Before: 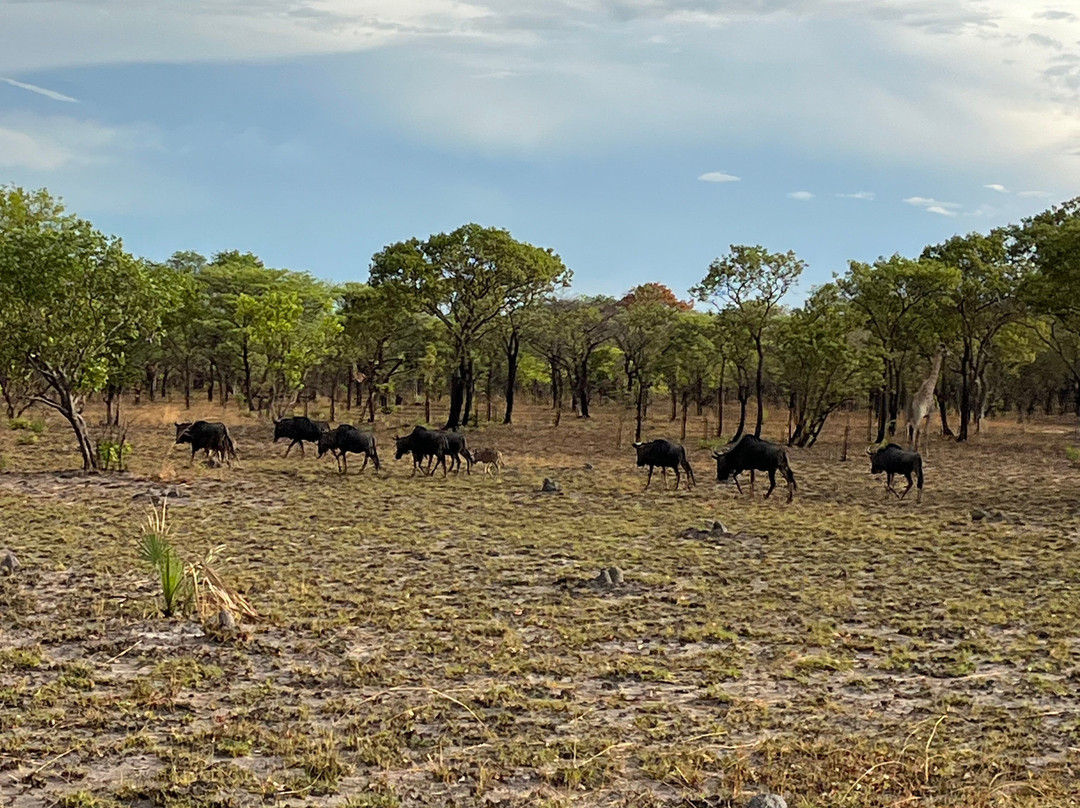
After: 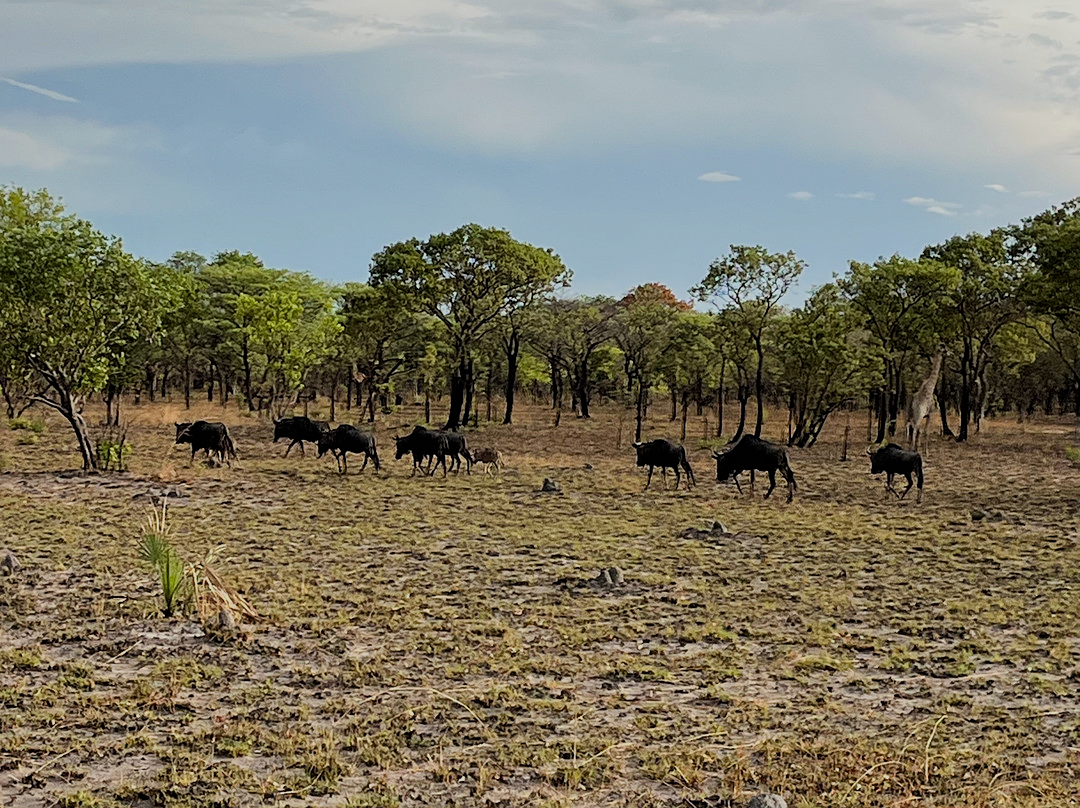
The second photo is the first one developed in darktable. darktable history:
filmic rgb: black relative exposure -7.65 EV, white relative exposure 4.56 EV, hardness 3.61
sharpen: radius 1.272, amount 0.305, threshold 0
